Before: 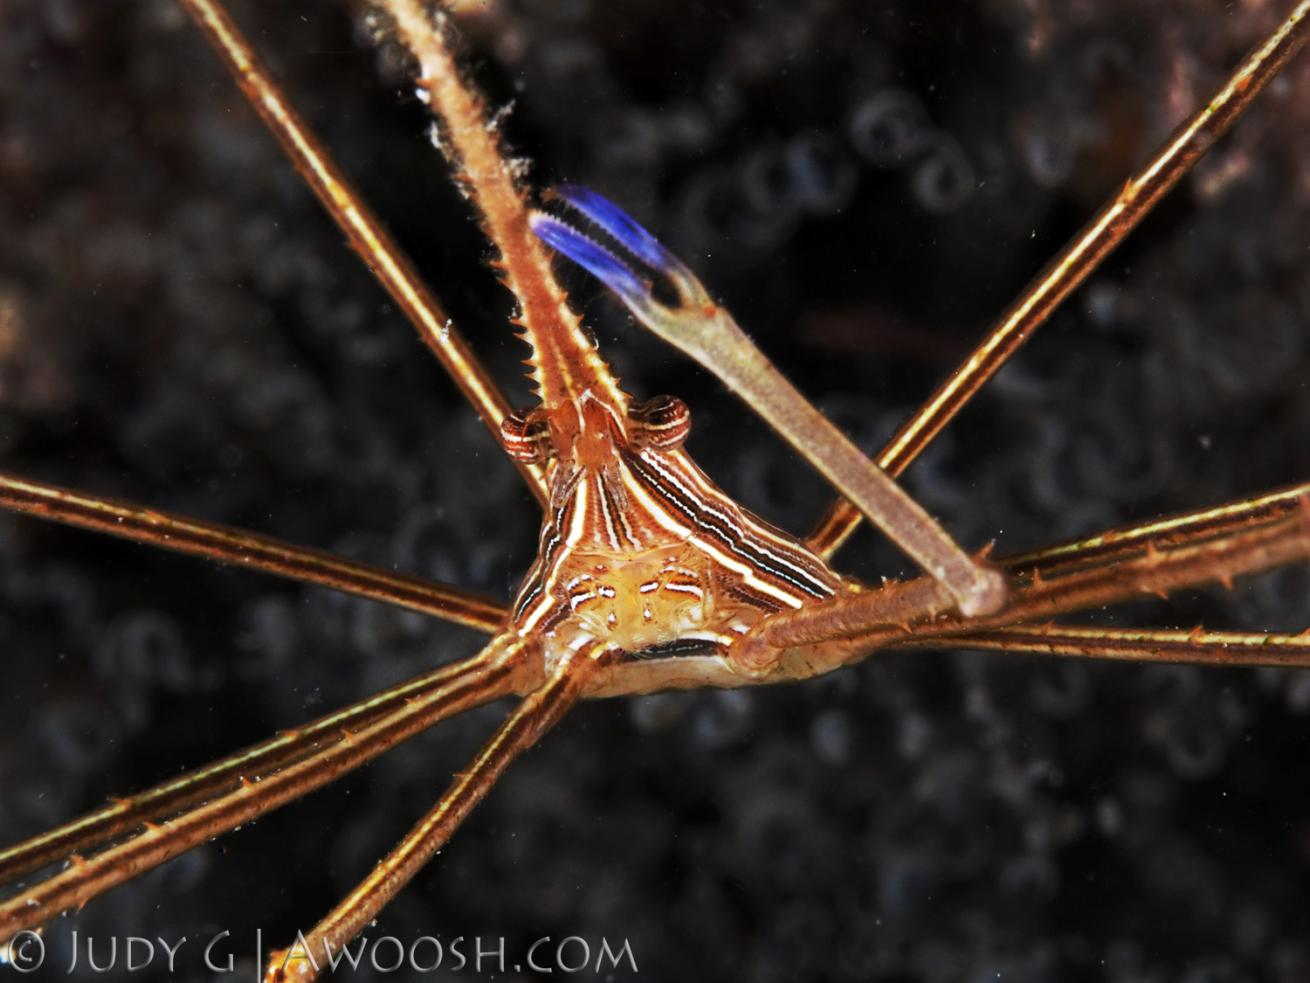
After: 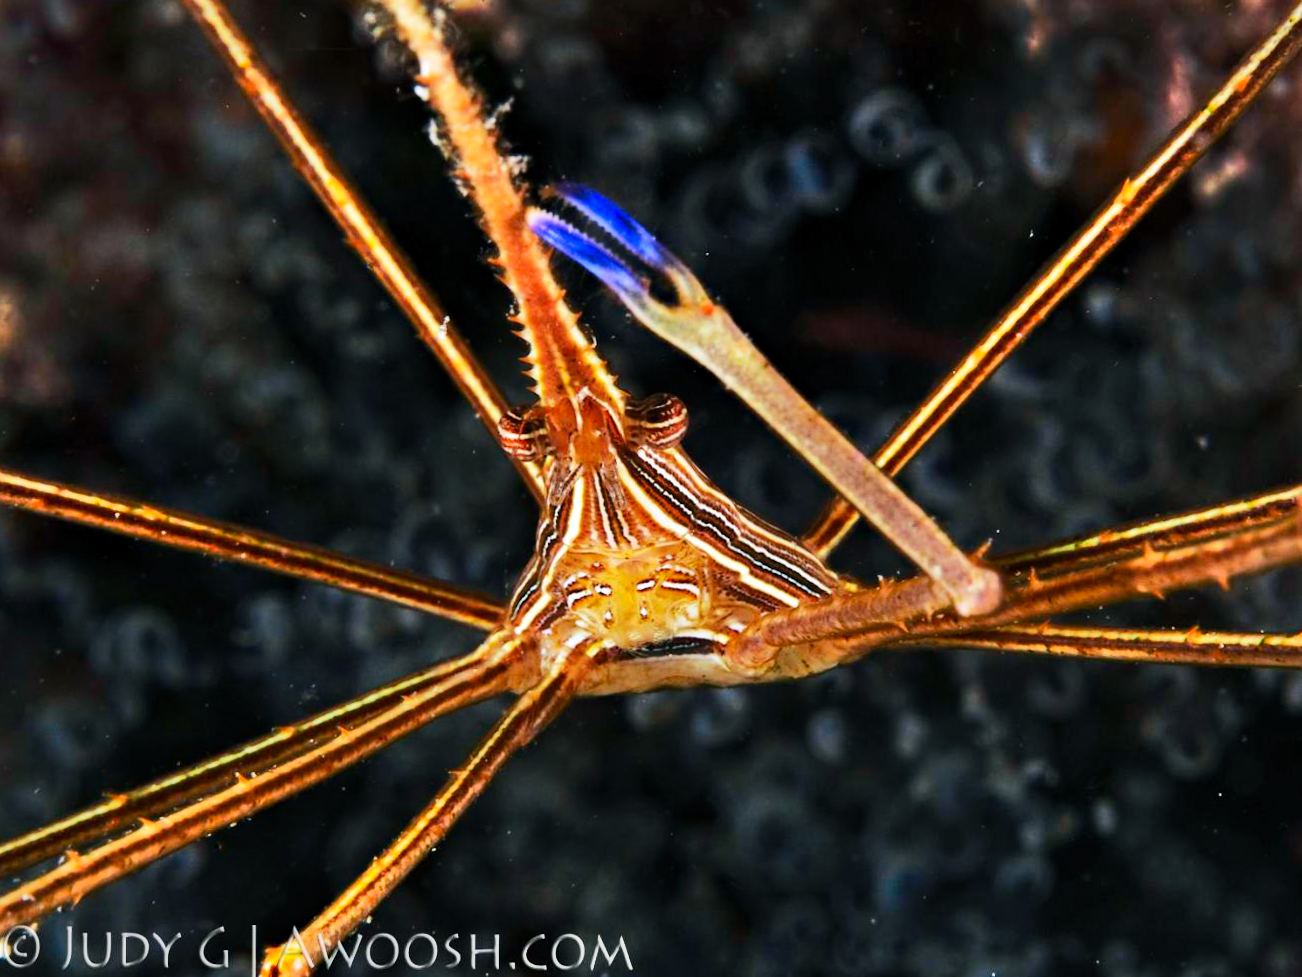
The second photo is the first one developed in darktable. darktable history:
crop and rotate: angle -0.251°
haze removal: compatibility mode true, adaptive false
contrast brightness saturation: contrast 0.153, brightness -0.005, saturation 0.1
color balance rgb: shadows lift › chroma 2.034%, shadows lift › hue 184.51°, perceptual saturation grading › global saturation 8.677%, global vibrance 20%
shadows and highlights: low approximation 0.01, soften with gaussian
